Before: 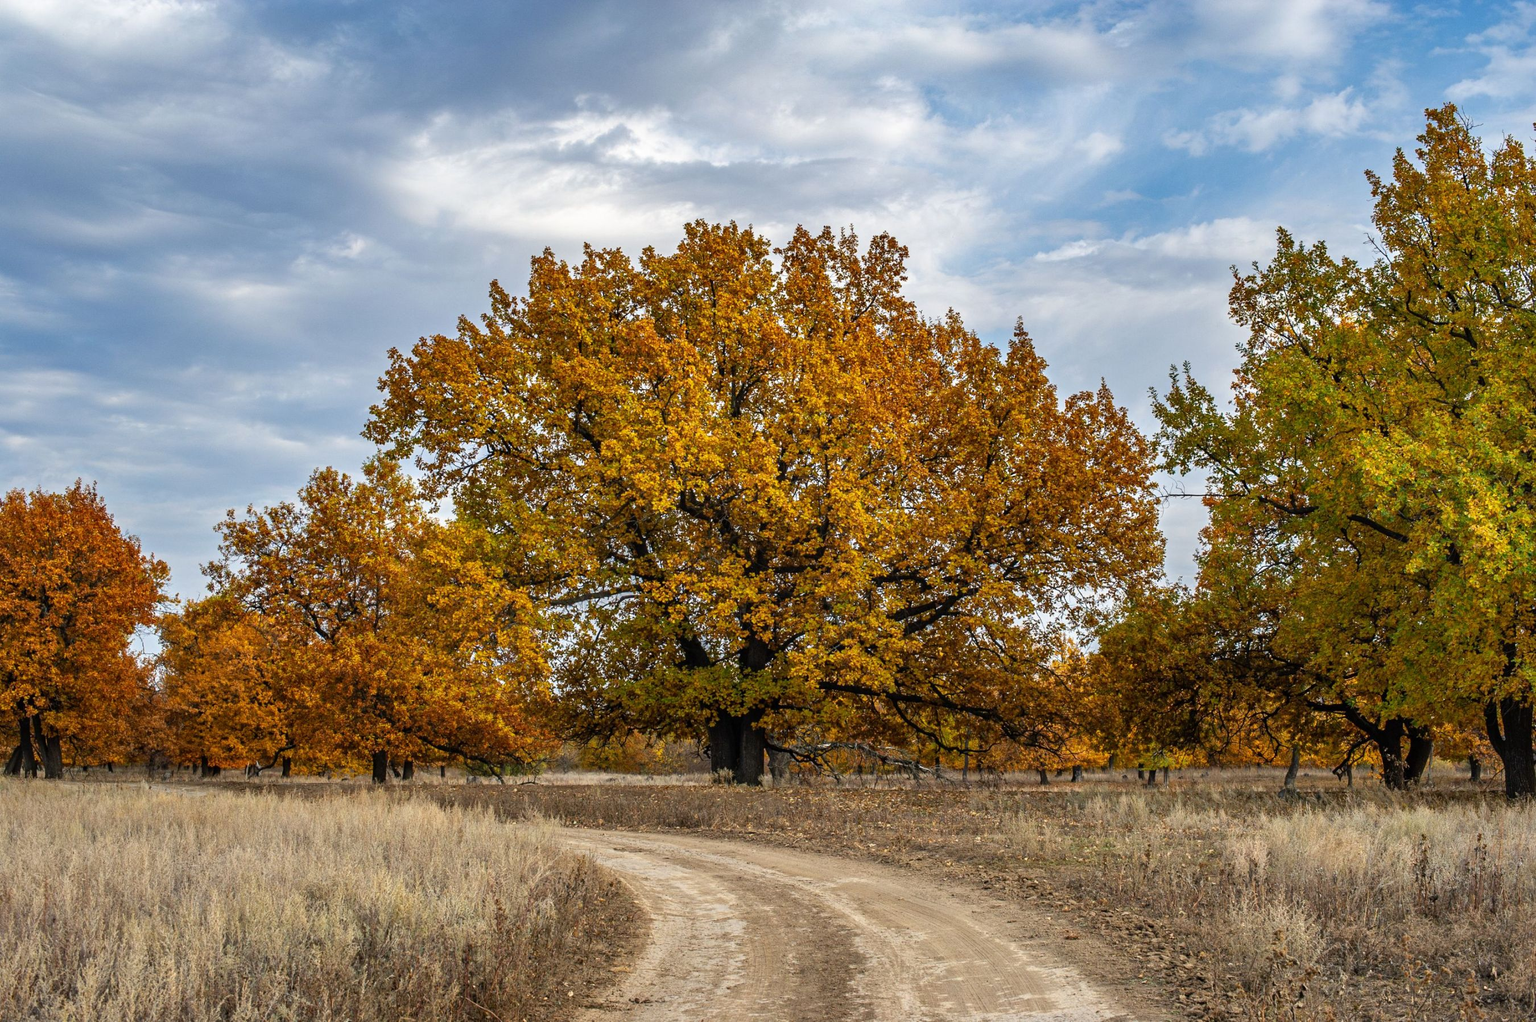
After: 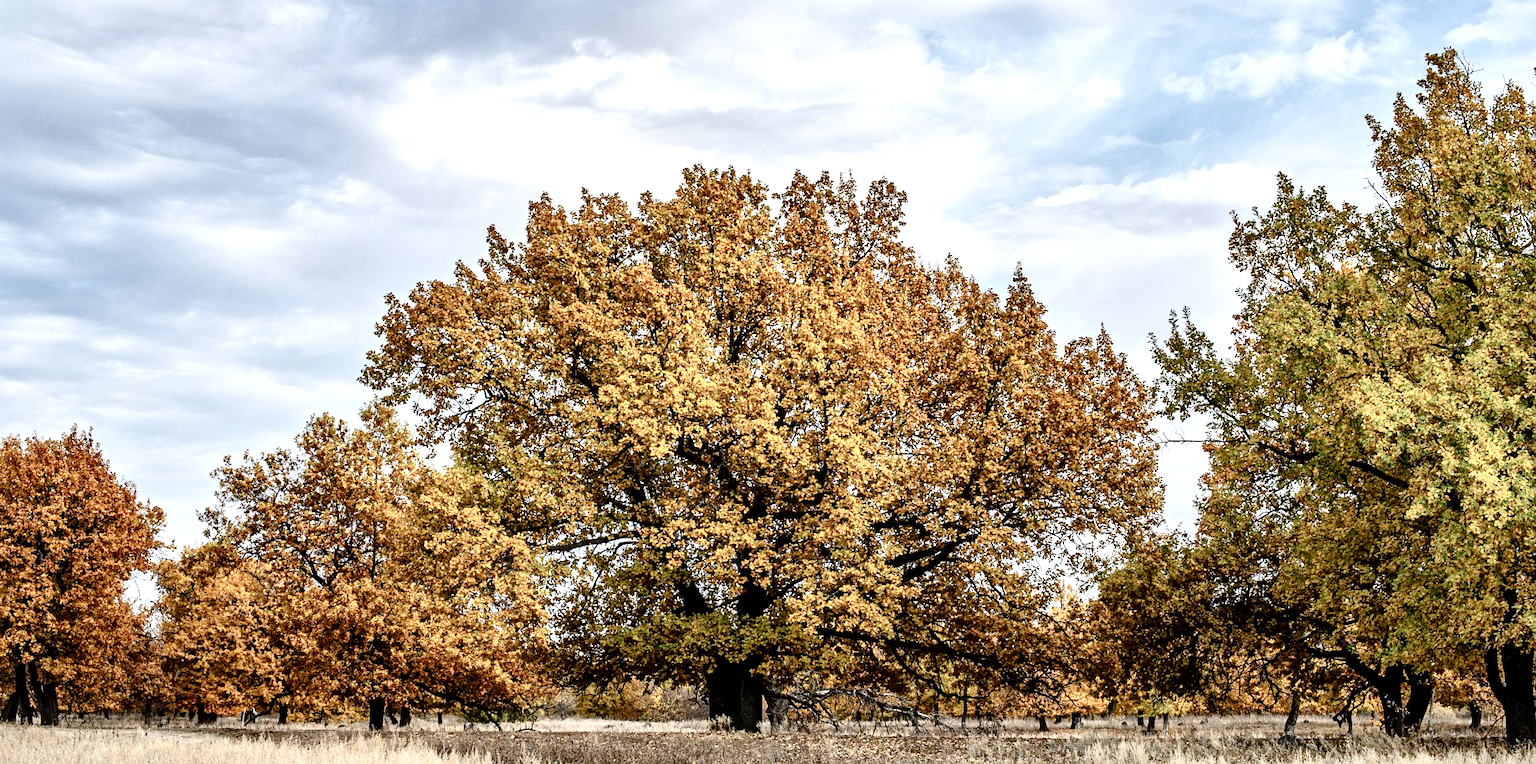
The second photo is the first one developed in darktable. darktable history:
contrast brightness saturation: contrast 0.254, saturation -0.305
tone curve: curves: ch0 [(0, 0) (0.003, 0.001) (0.011, 0.004) (0.025, 0.013) (0.044, 0.022) (0.069, 0.035) (0.1, 0.053) (0.136, 0.088) (0.177, 0.149) (0.224, 0.213) (0.277, 0.293) (0.335, 0.381) (0.399, 0.463) (0.468, 0.546) (0.543, 0.616) (0.623, 0.693) (0.709, 0.766) (0.801, 0.843) (0.898, 0.921) (1, 1)], preserve colors none
sharpen: amount 0.217
local contrast: mode bilateral grid, contrast 20, coarseness 49, detail 158%, midtone range 0.2
tone equalizer: -8 EV 0.034 EV, edges refinement/feathering 500, mask exposure compensation -1.57 EV, preserve details guided filter
crop: left 0.322%, top 5.465%, bottom 19.875%
exposure: exposure 0.6 EV, compensate exposure bias true, compensate highlight preservation false
